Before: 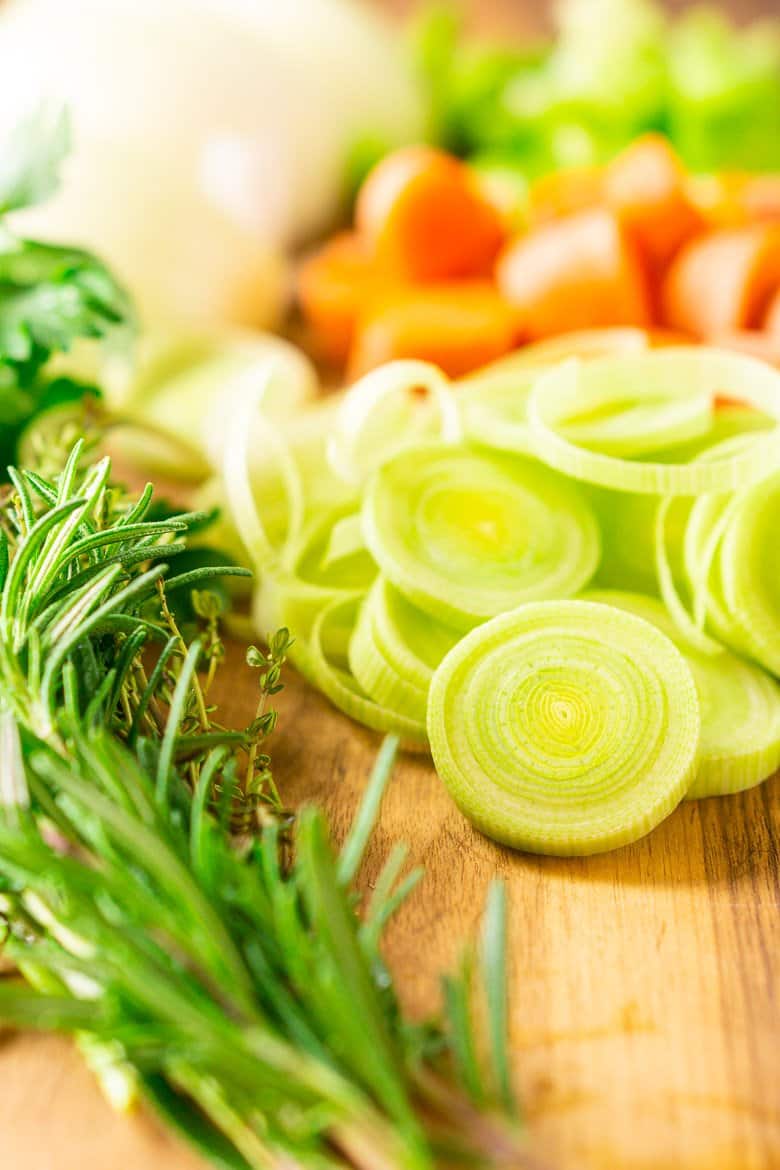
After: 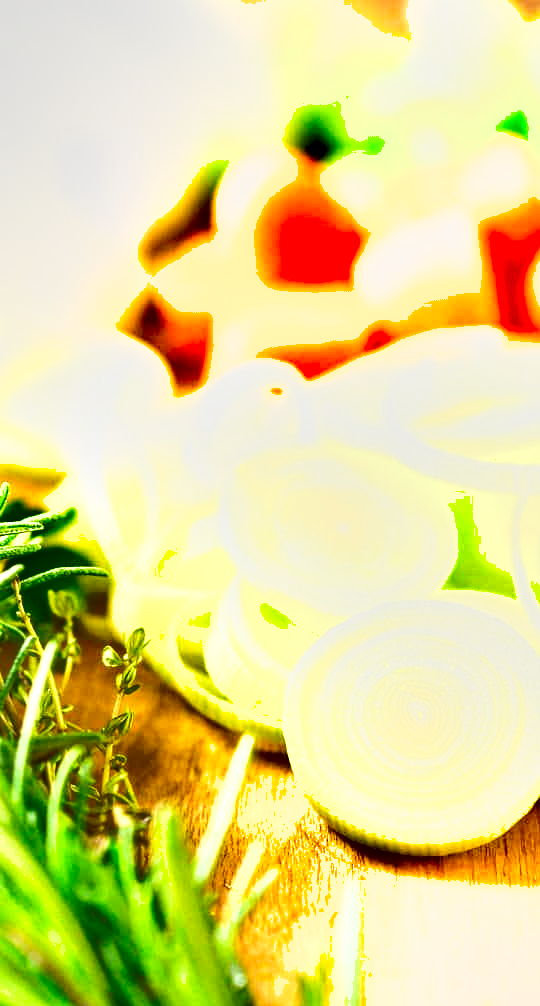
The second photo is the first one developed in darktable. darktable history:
exposure: black level correction 0, exposure 1.2 EV, compensate exposure bias true, compensate highlight preservation false
crop: left 18.479%, right 12.2%, bottom 13.971%
shadows and highlights: shadows 60, soften with gaussian
tone curve: curves: ch0 [(0, 0) (0.08, 0.06) (0.17, 0.14) (0.5, 0.5) (0.83, 0.86) (0.92, 0.94) (1, 1)], preserve colors none
